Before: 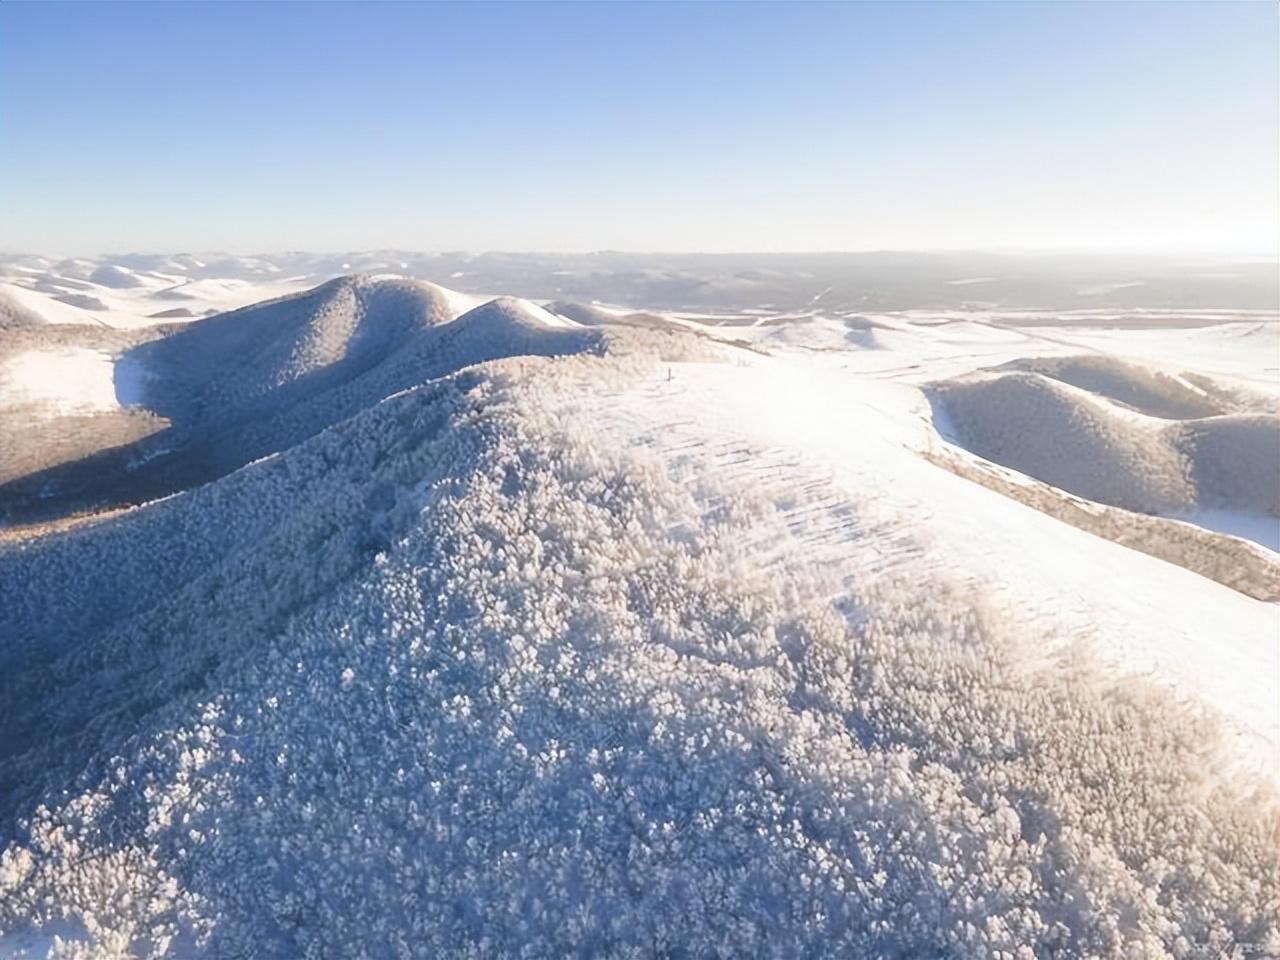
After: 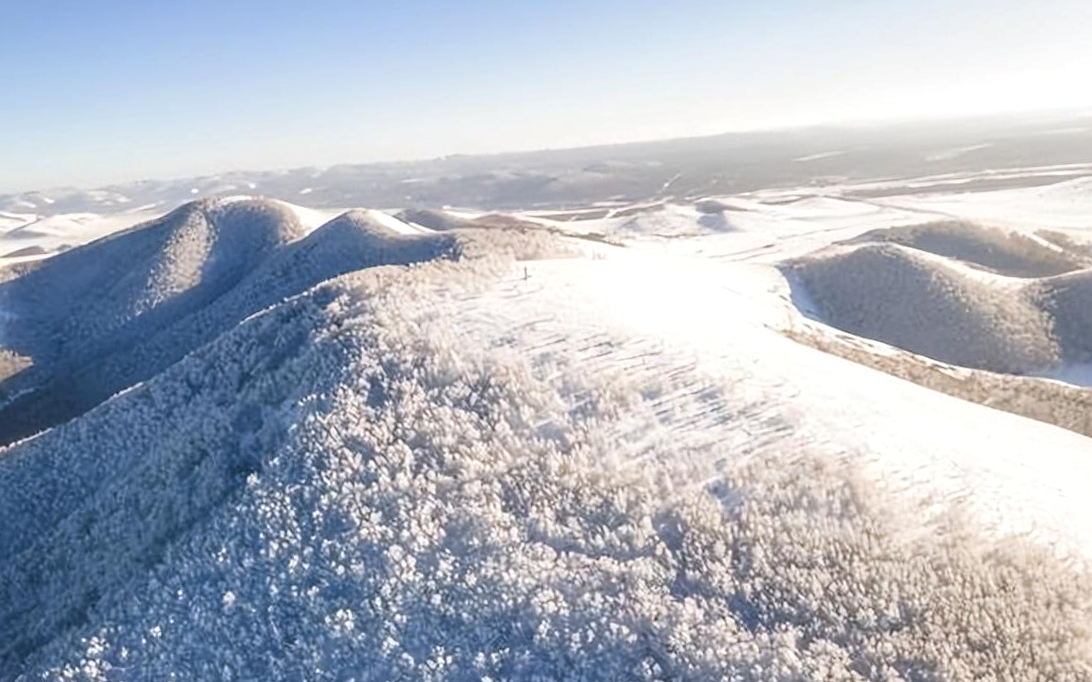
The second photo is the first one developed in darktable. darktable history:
crop: left 8.155%, top 6.611%, bottom 15.385%
local contrast: on, module defaults
rotate and perspective: rotation -4.57°, crop left 0.054, crop right 0.944, crop top 0.087, crop bottom 0.914
